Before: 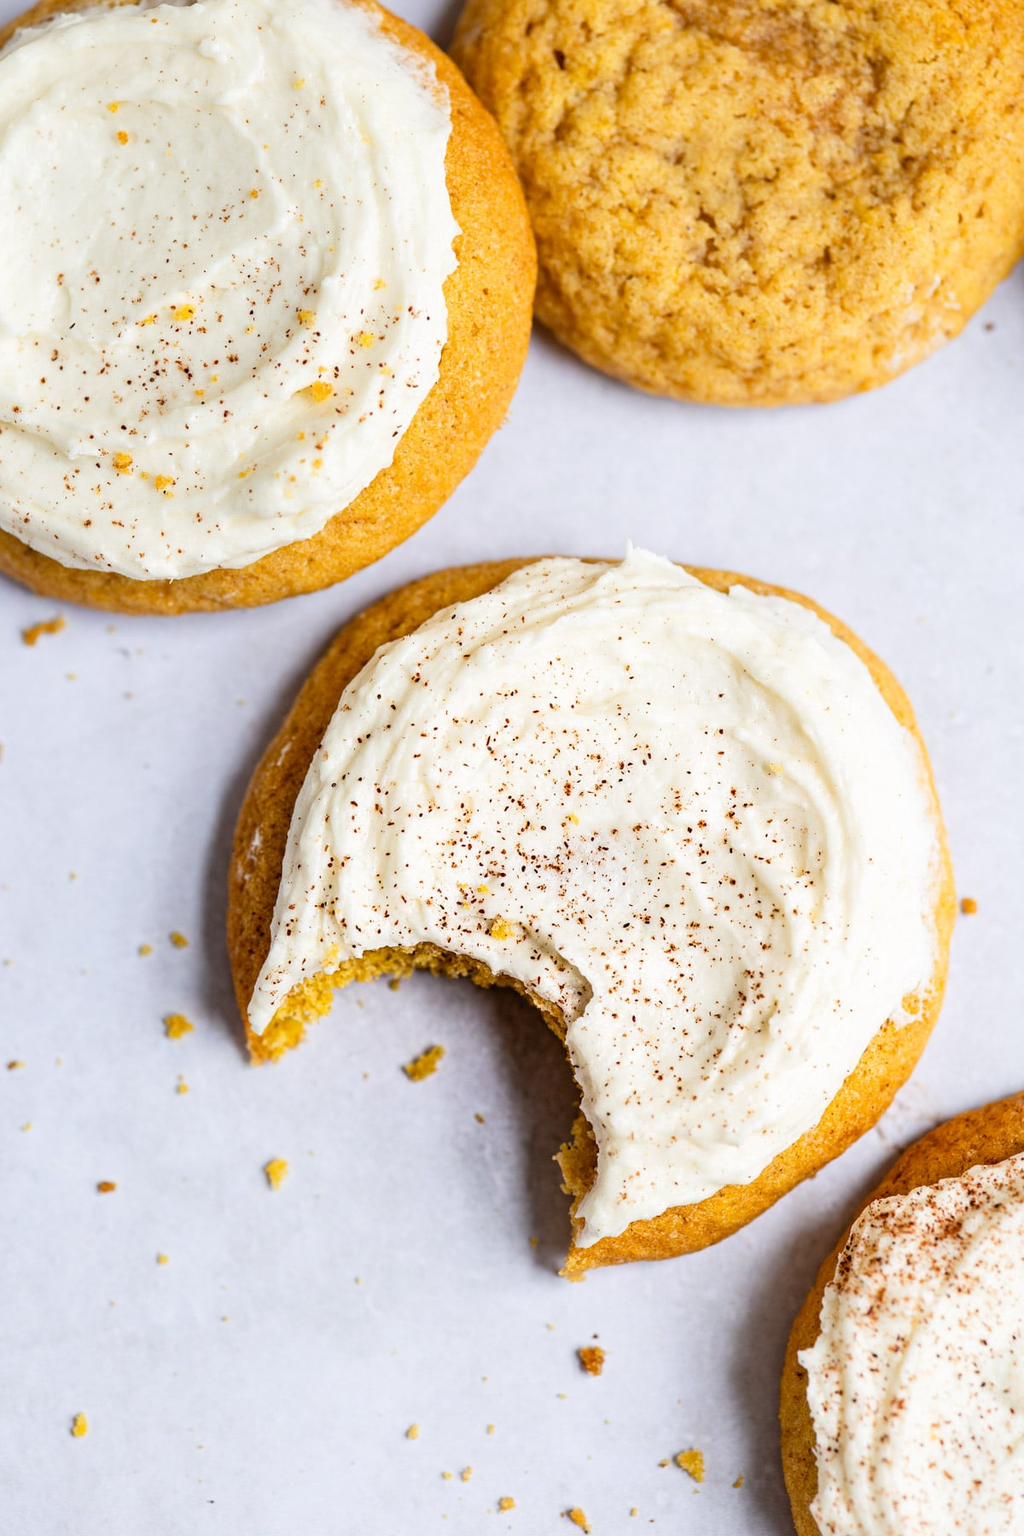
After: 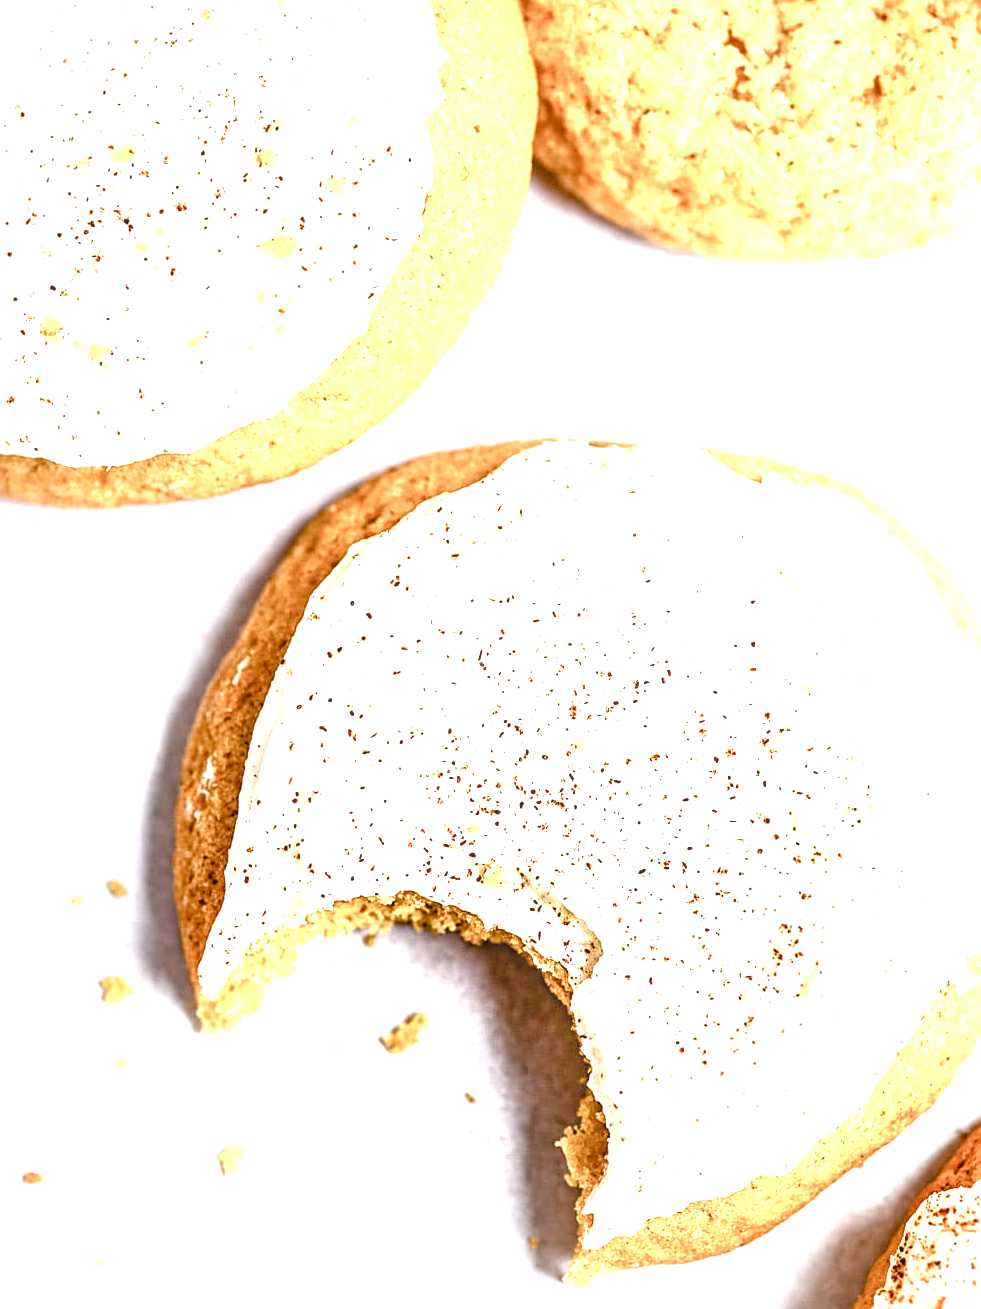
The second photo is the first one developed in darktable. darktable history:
crop: left 7.732%, top 11.846%, right 10.449%, bottom 15.413%
exposure: black level correction 0, exposure 1.453 EV, compensate highlight preservation false
local contrast: on, module defaults
sharpen: on, module defaults
color balance rgb: shadows lift › hue 85.67°, highlights gain › chroma 2.072%, highlights gain › hue 73.18°, perceptual saturation grading › global saturation 20%, perceptual saturation grading › highlights -49.685%, perceptual saturation grading › shadows 25.437%
